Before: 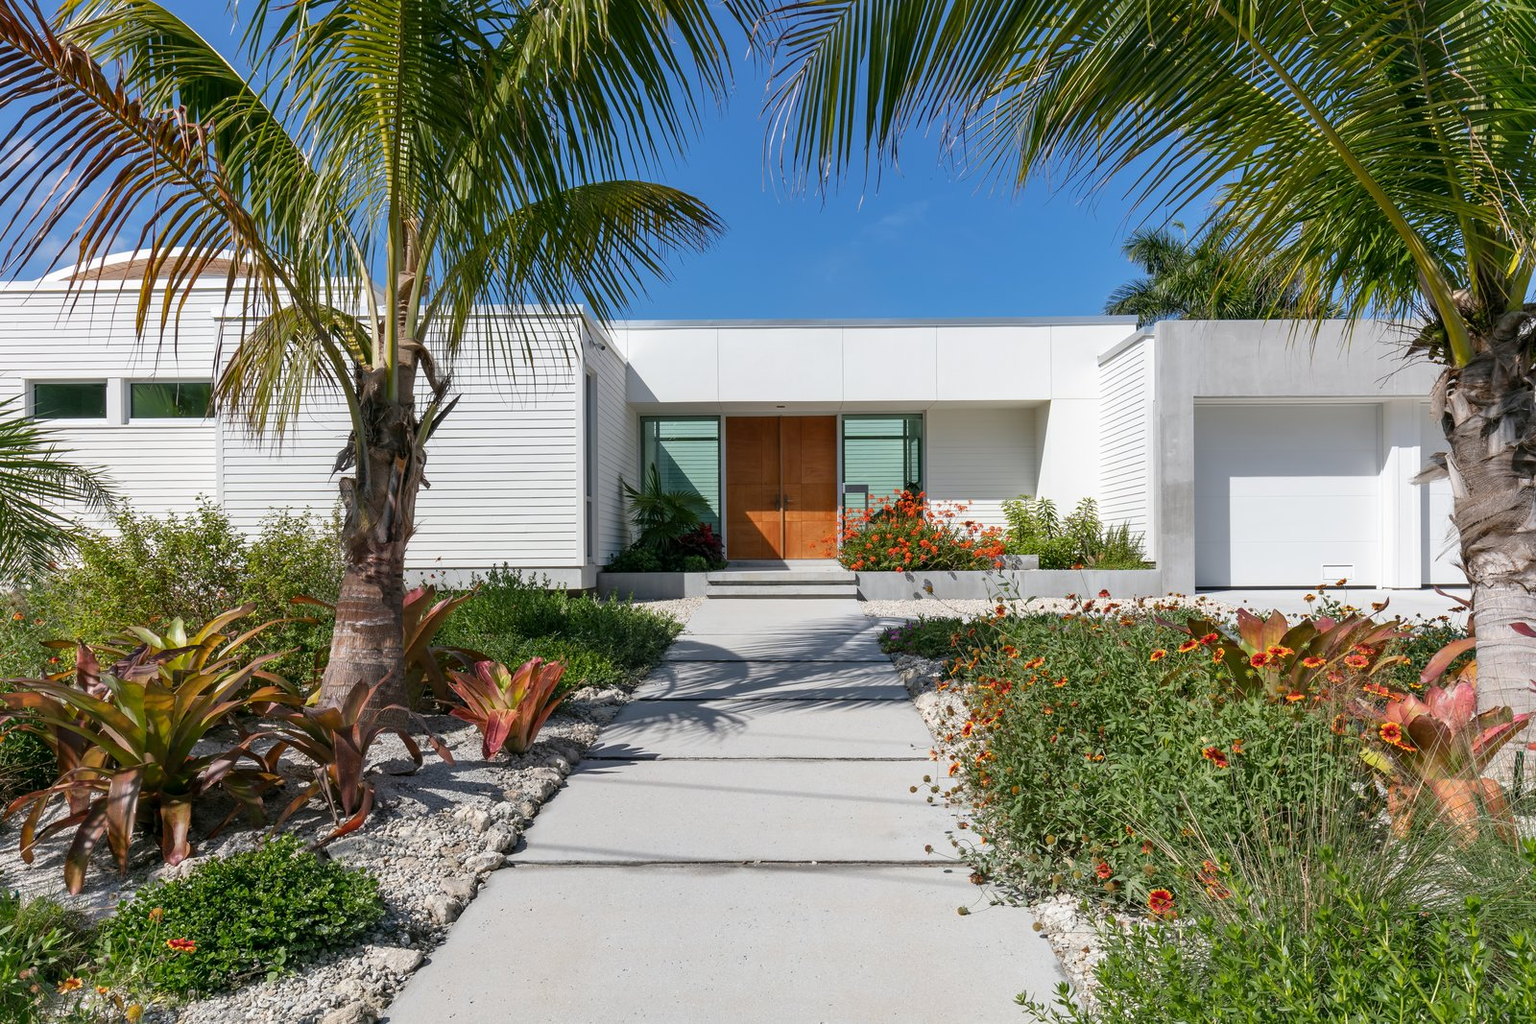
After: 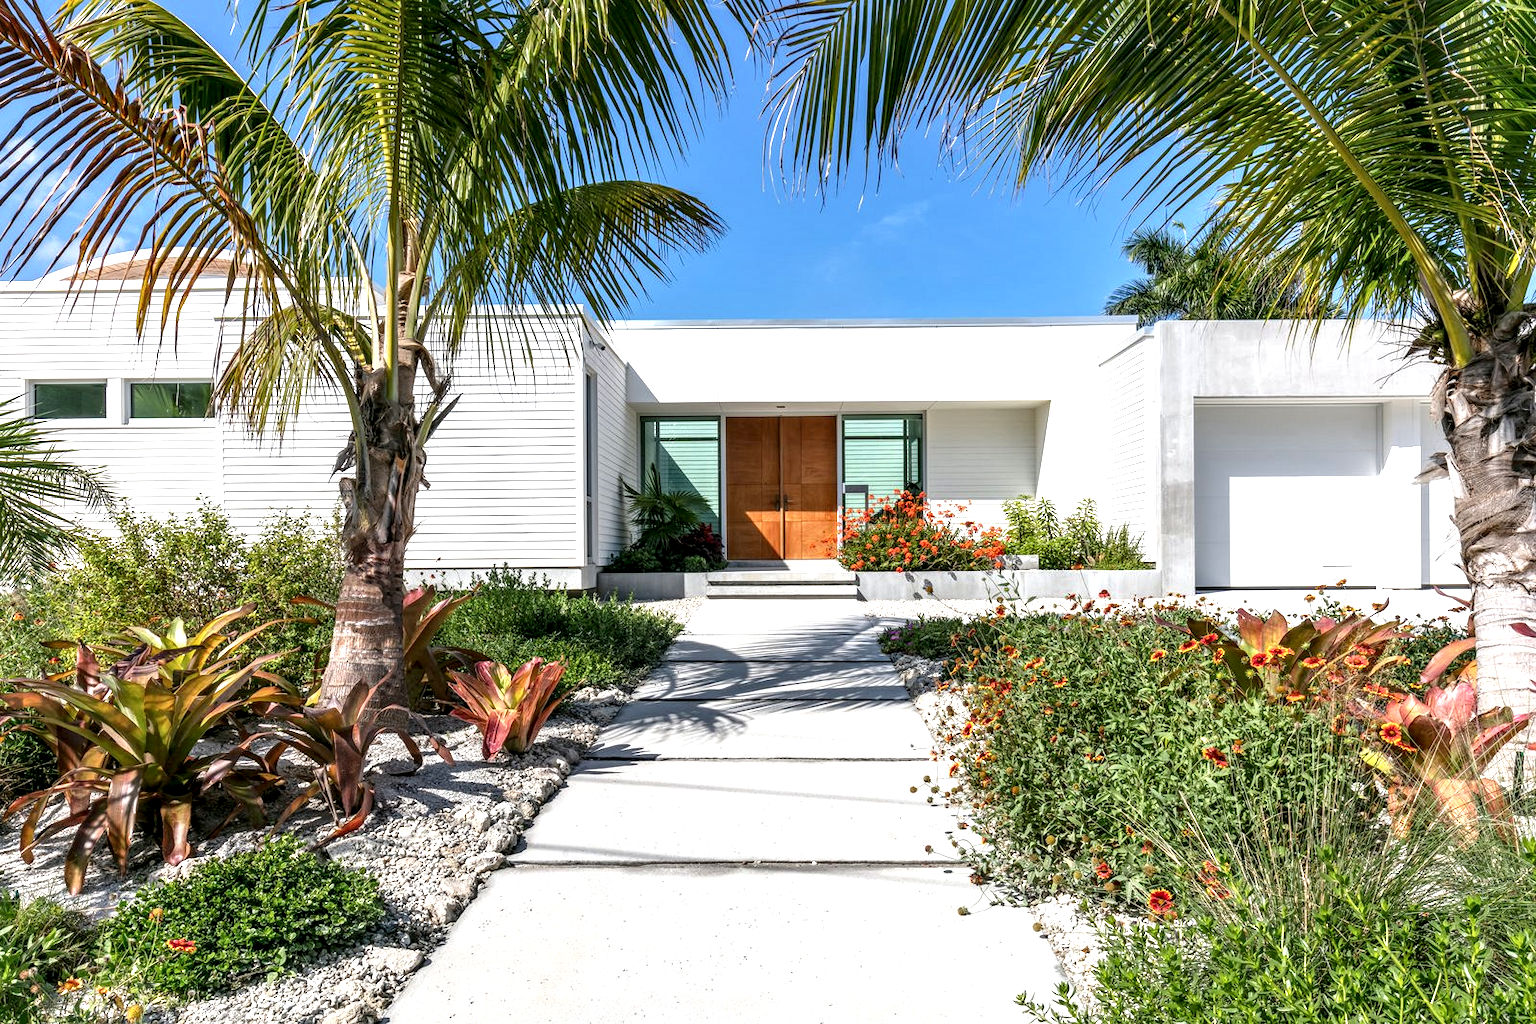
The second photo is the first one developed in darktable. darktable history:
exposure: black level correction 0, exposure 0.693 EV, compensate highlight preservation false
local contrast: detail 160%
